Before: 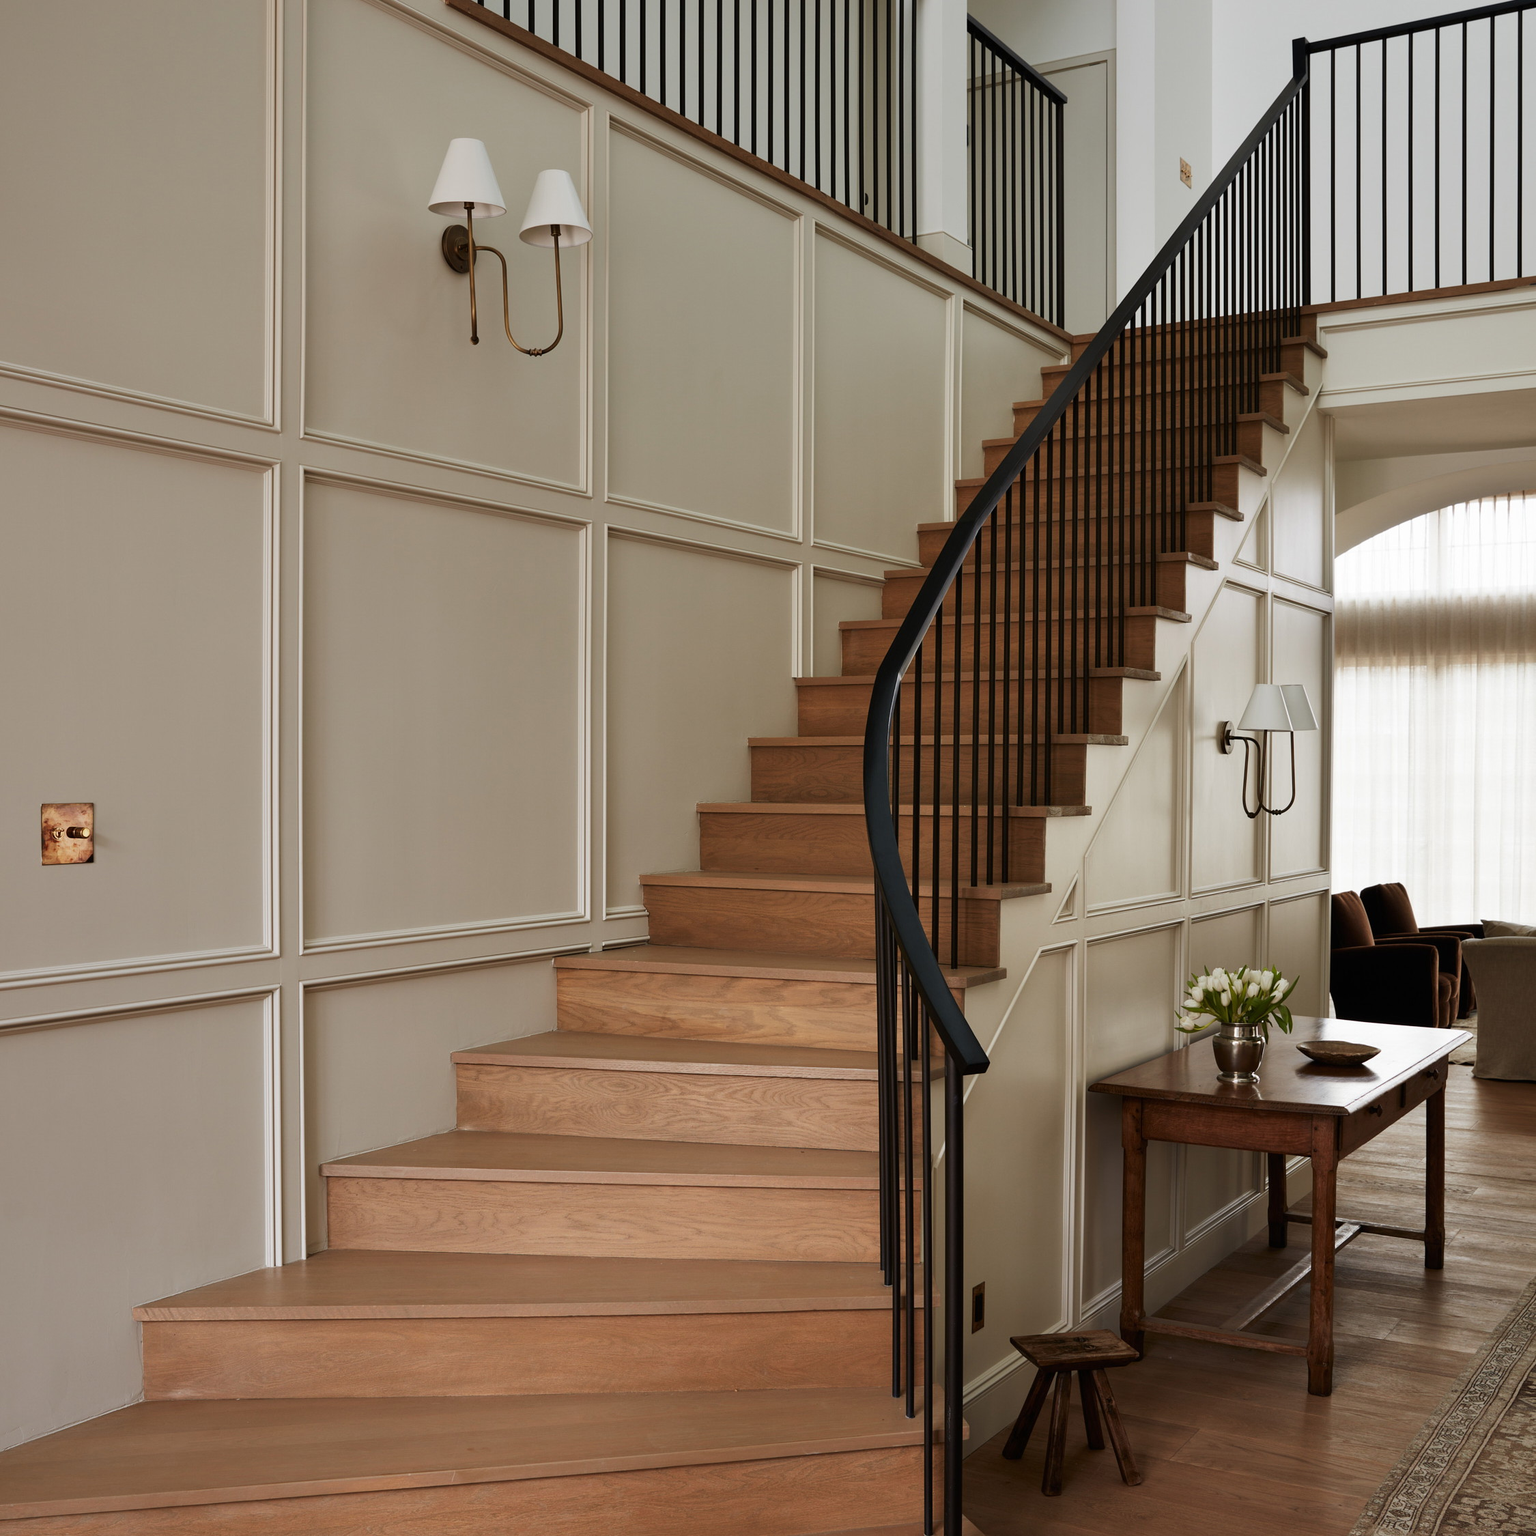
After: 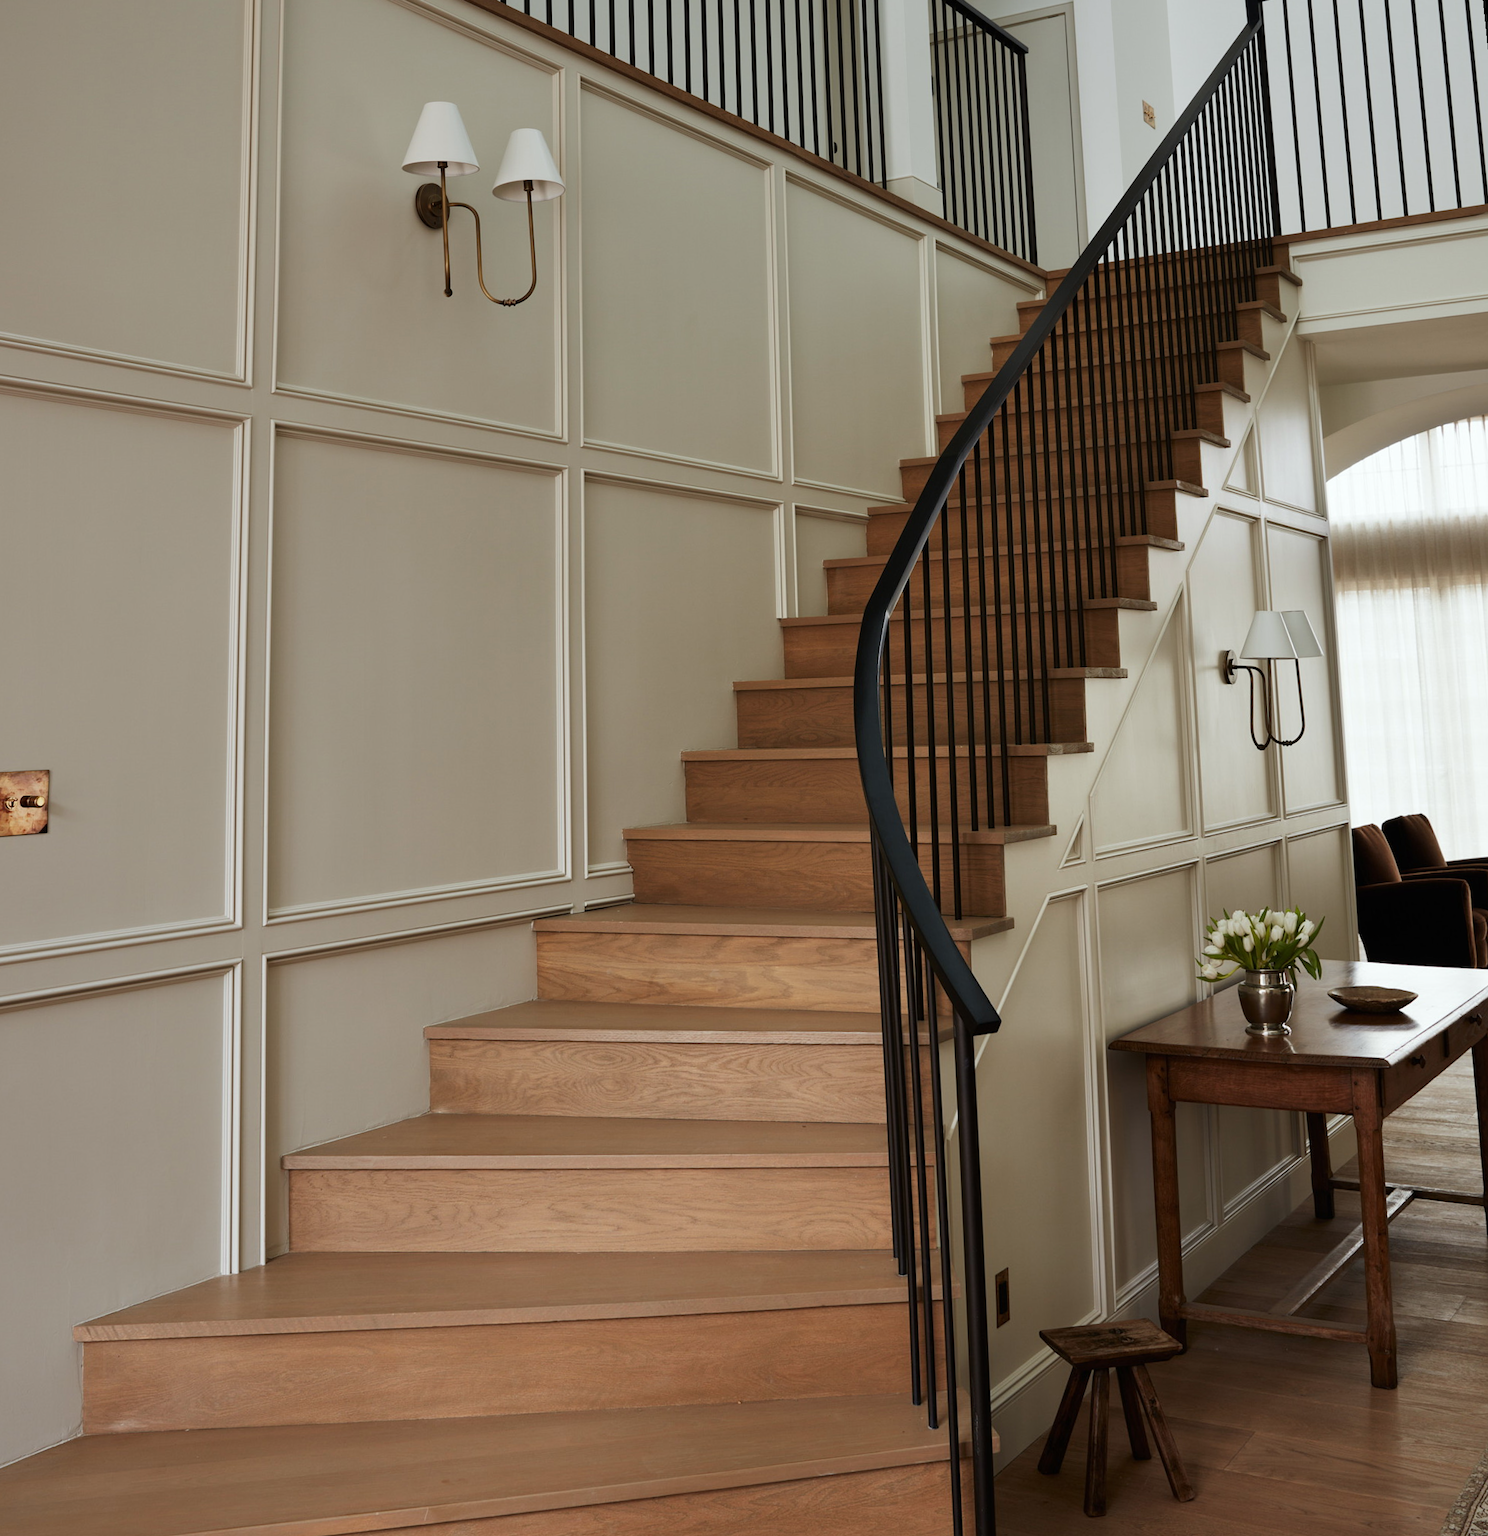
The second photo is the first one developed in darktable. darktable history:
rotate and perspective: rotation -1.68°, lens shift (vertical) -0.146, crop left 0.049, crop right 0.912, crop top 0.032, crop bottom 0.96
white balance: red 0.978, blue 0.999
